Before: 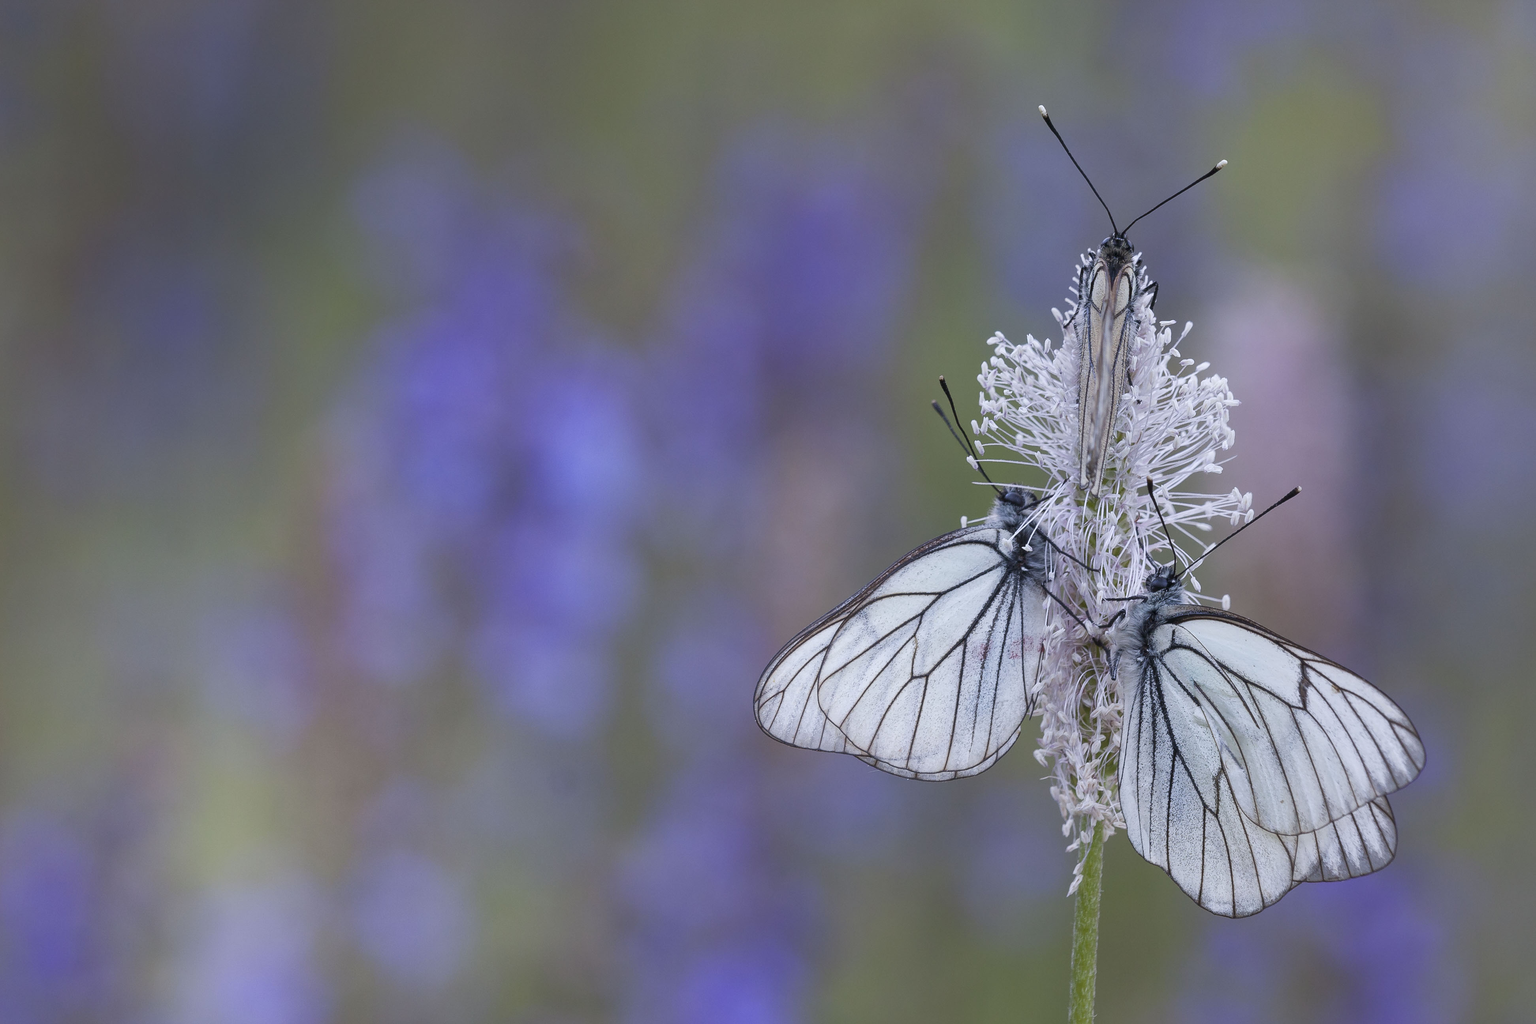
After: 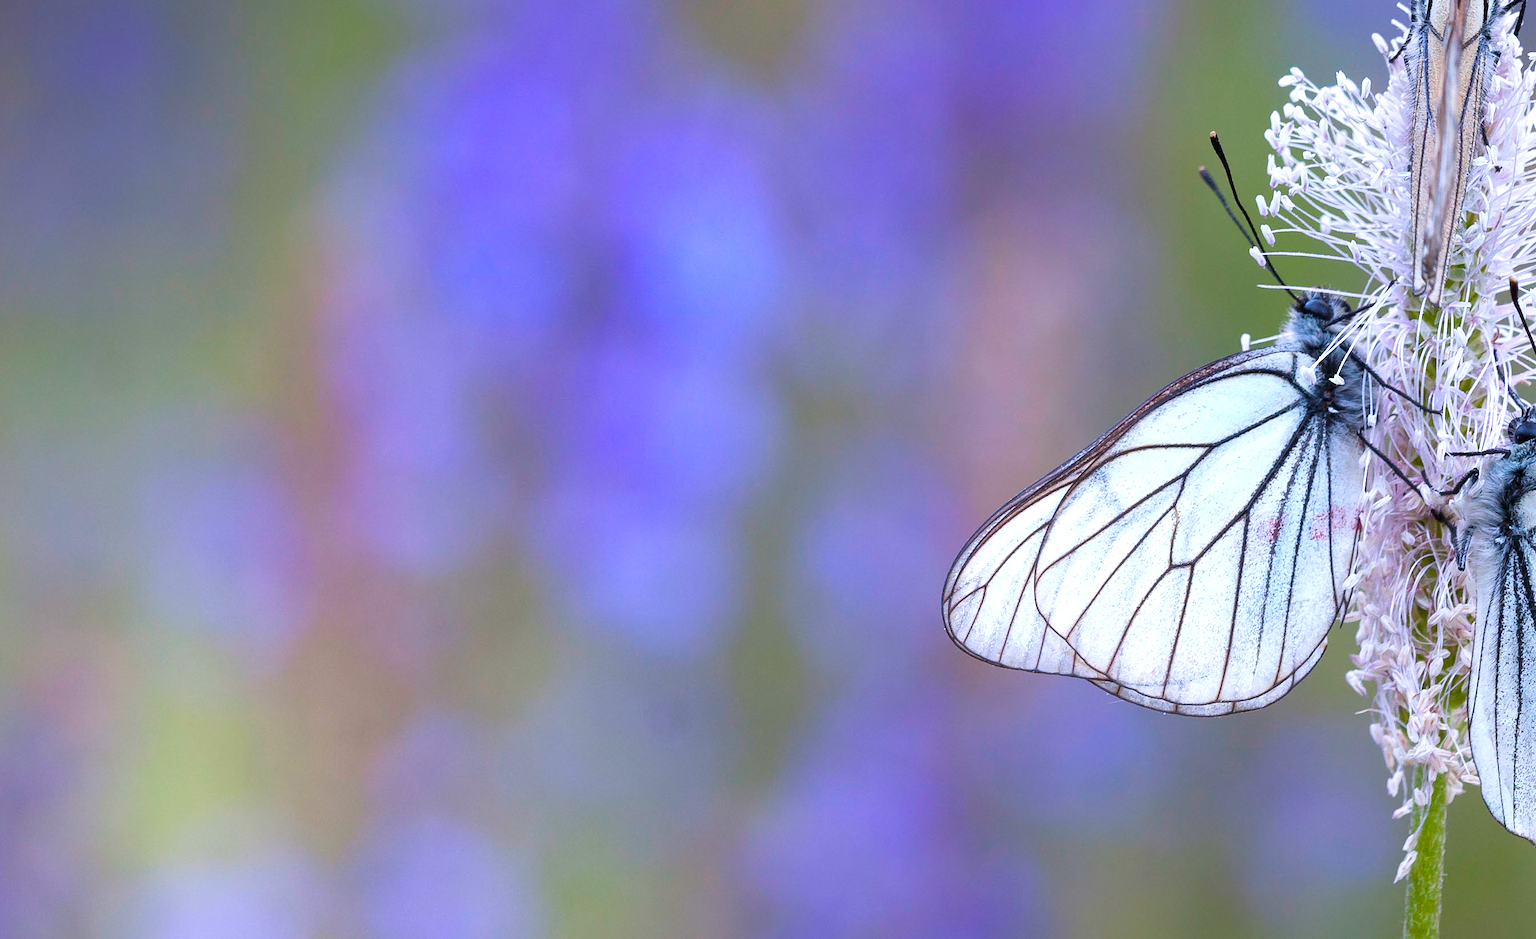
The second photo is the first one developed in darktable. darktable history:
color balance rgb: perceptual saturation grading › global saturation 25.329%, global vibrance 41.28%
crop: left 6.566%, top 27.821%, right 24.107%, bottom 8.534%
tone equalizer: -8 EV -0.773 EV, -7 EV -0.715 EV, -6 EV -0.637 EV, -5 EV -0.377 EV, -3 EV 0.402 EV, -2 EV 0.6 EV, -1 EV 0.692 EV, +0 EV 0.724 EV, mask exposure compensation -0.496 EV
